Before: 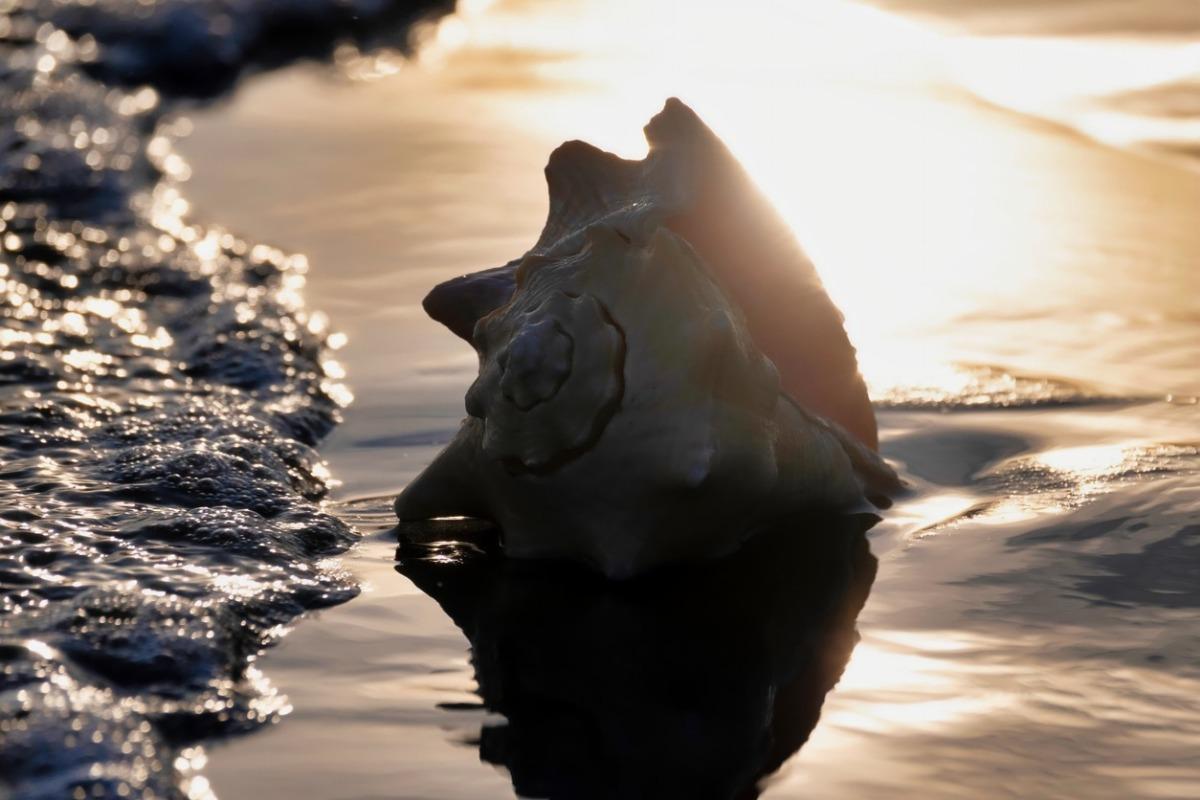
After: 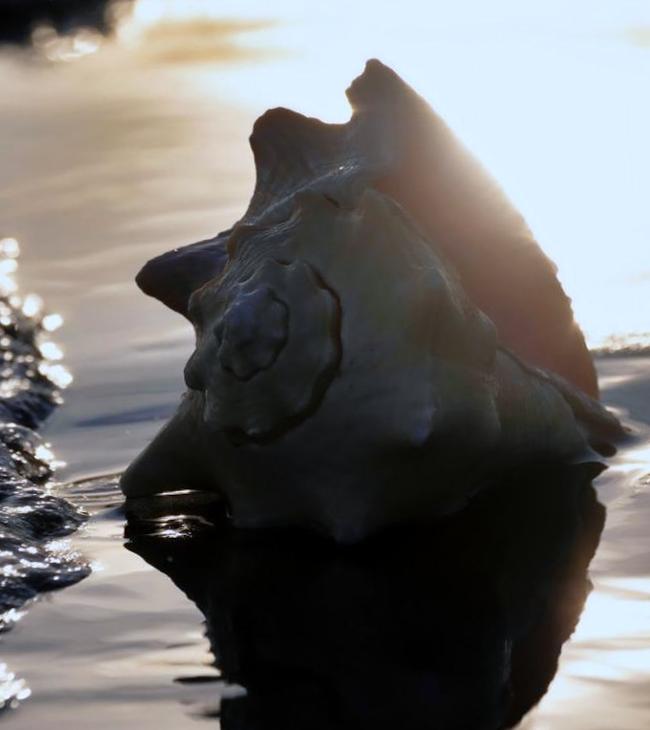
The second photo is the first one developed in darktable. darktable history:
rotate and perspective: rotation -3.52°, crop left 0.036, crop right 0.964, crop top 0.081, crop bottom 0.919
tone equalizer: on, module defaults
crop and rotate: left 22.516%, right 21.234%
white balance: red 0.924, blue 1.095
